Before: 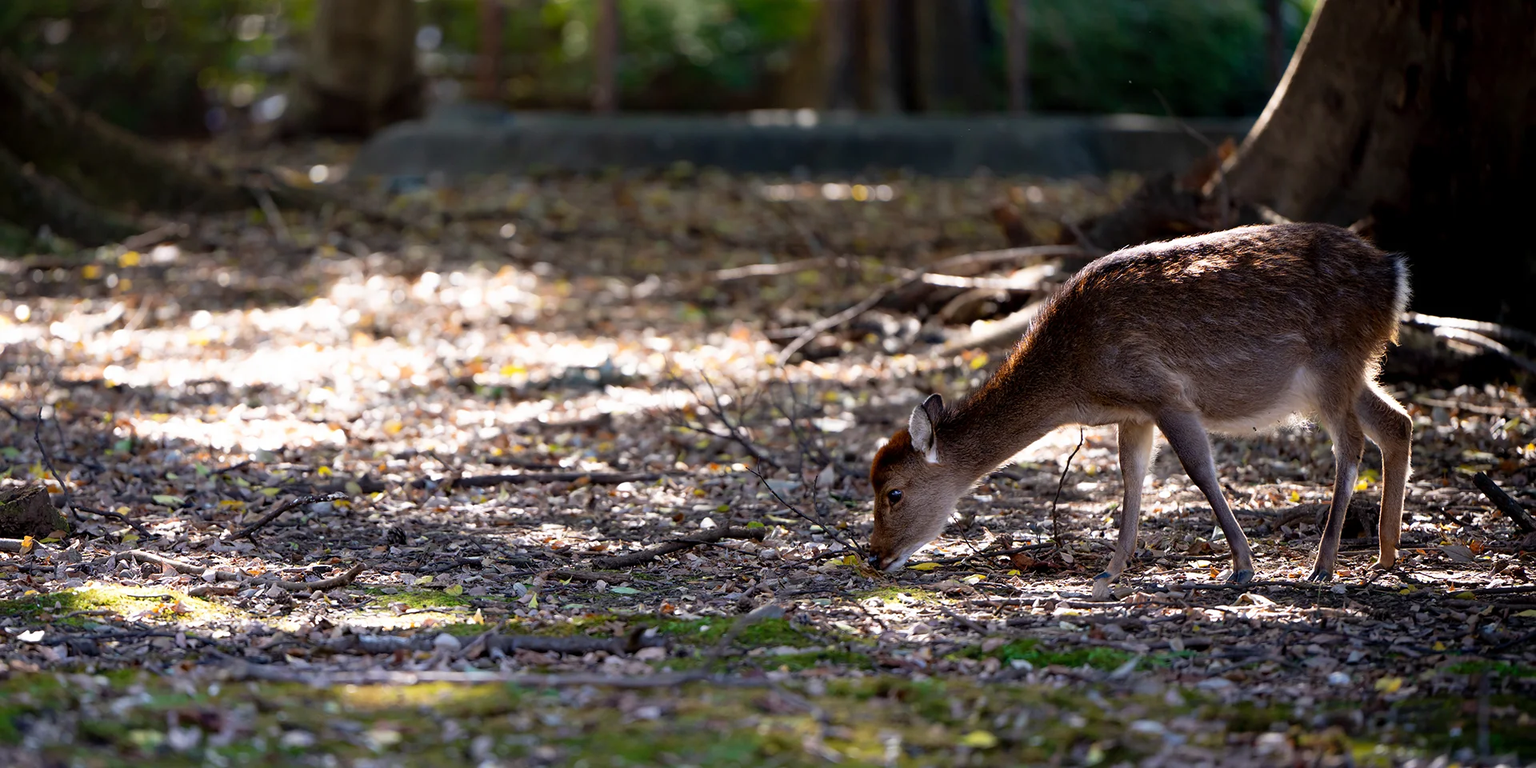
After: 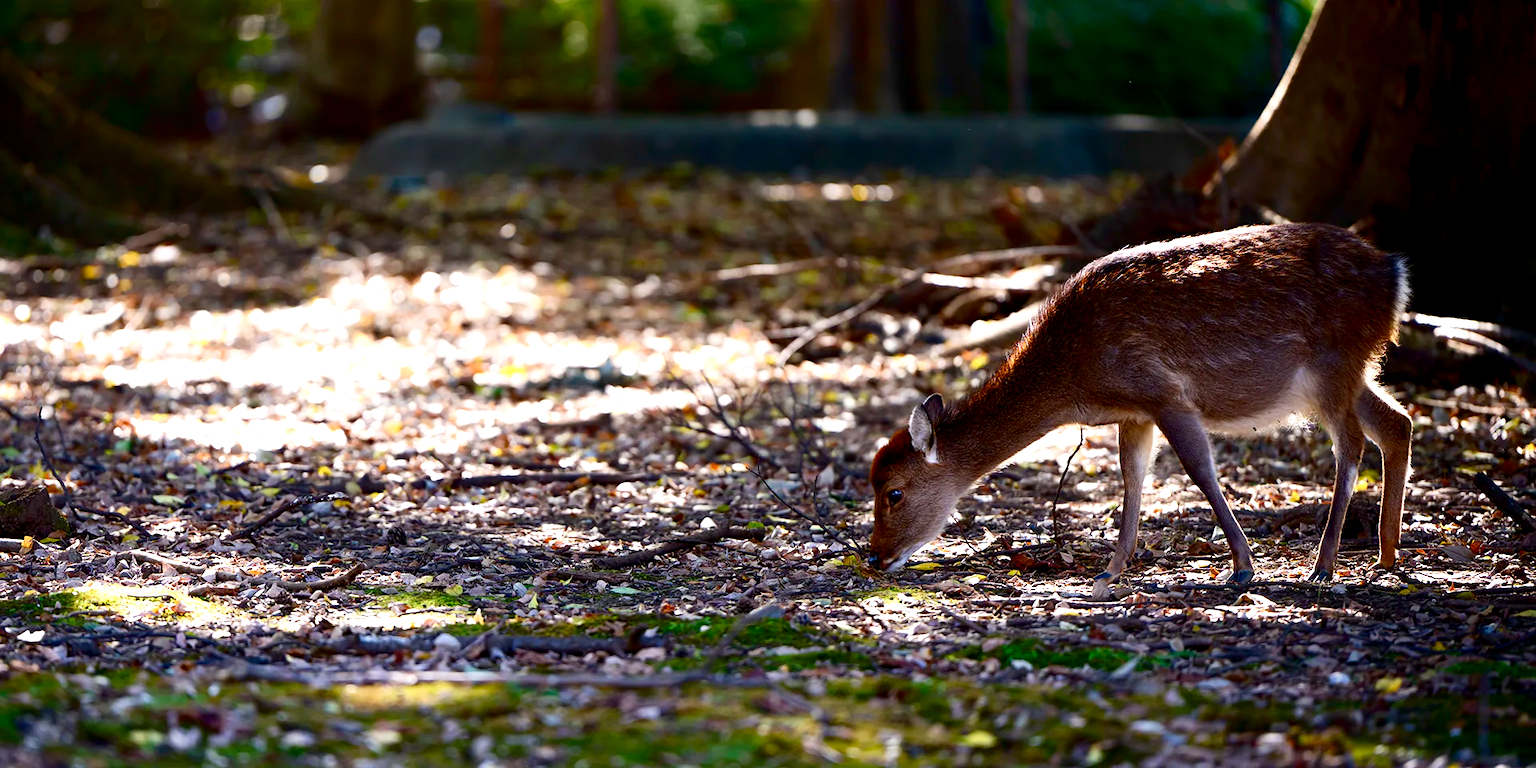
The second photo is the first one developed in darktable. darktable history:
contrast brightness saturation: contrast 0.19, brightness -0.11, saturation 0.21
color balance rgb: perceptual saturation grading › global saturation 20%, perceptual saturation grading › highlights -50%, perceptual saturation grading › shadows 30%, perceptual brilliance grading › global brilliance 10%, perceptual brilliance grading › shadows 15%
